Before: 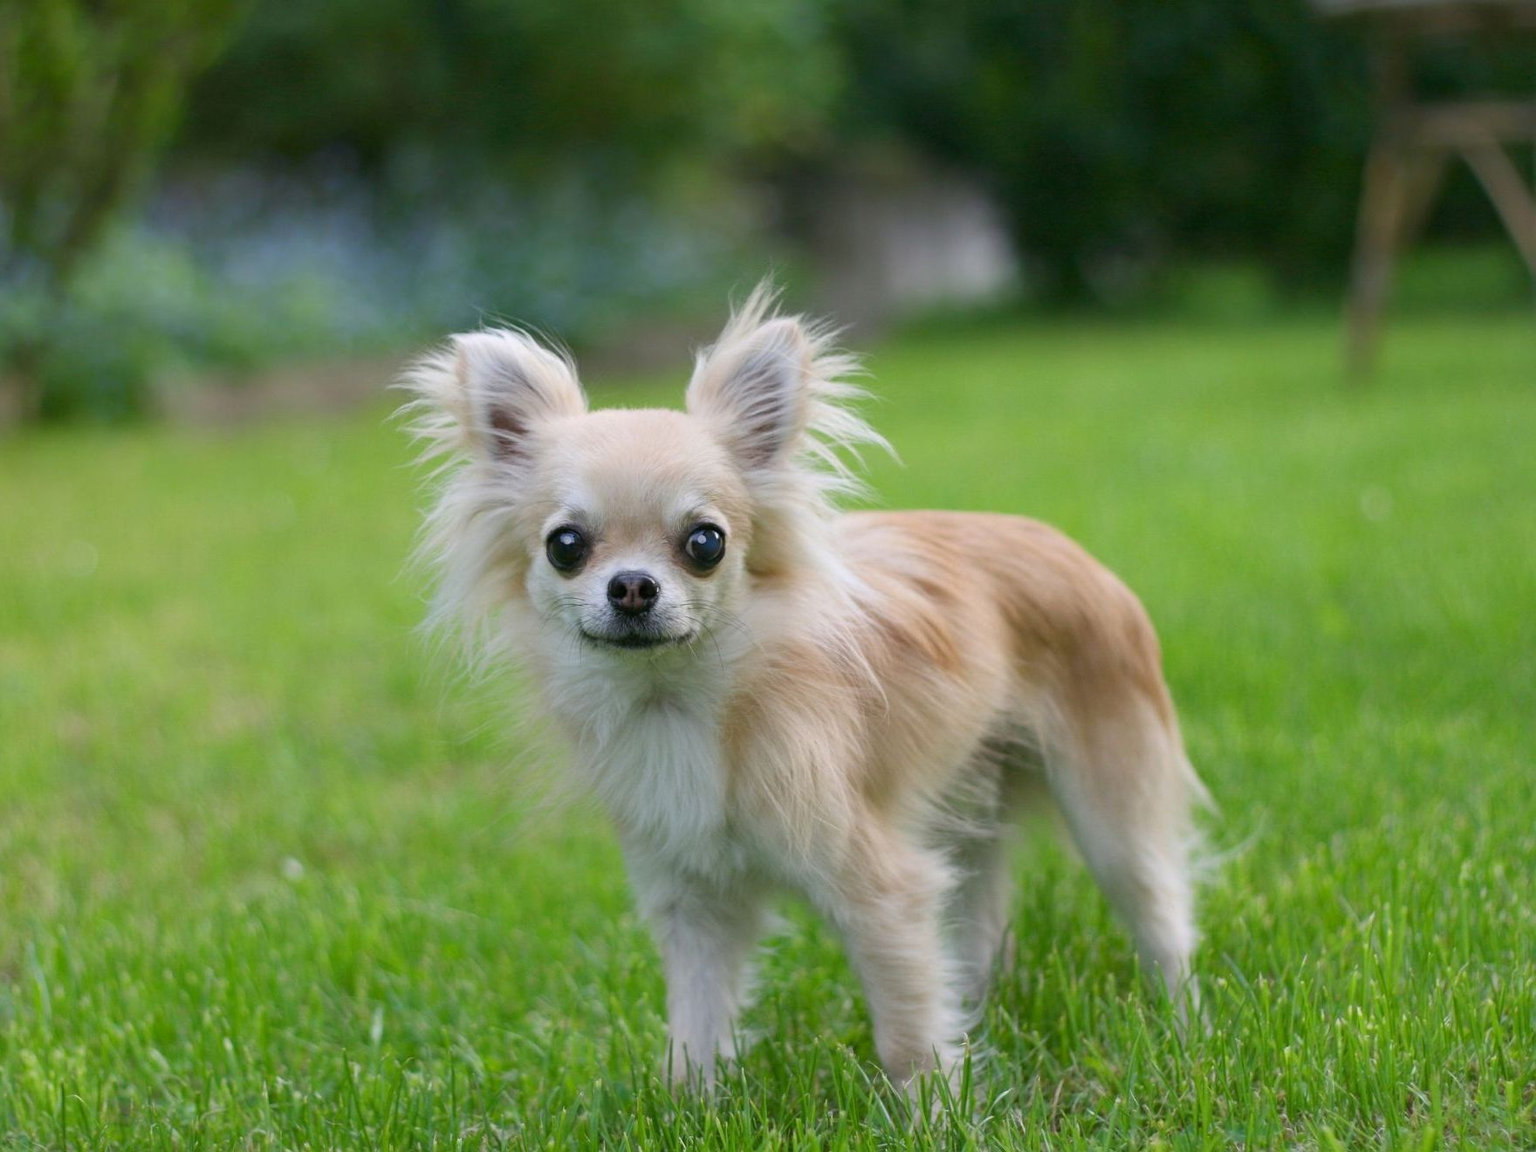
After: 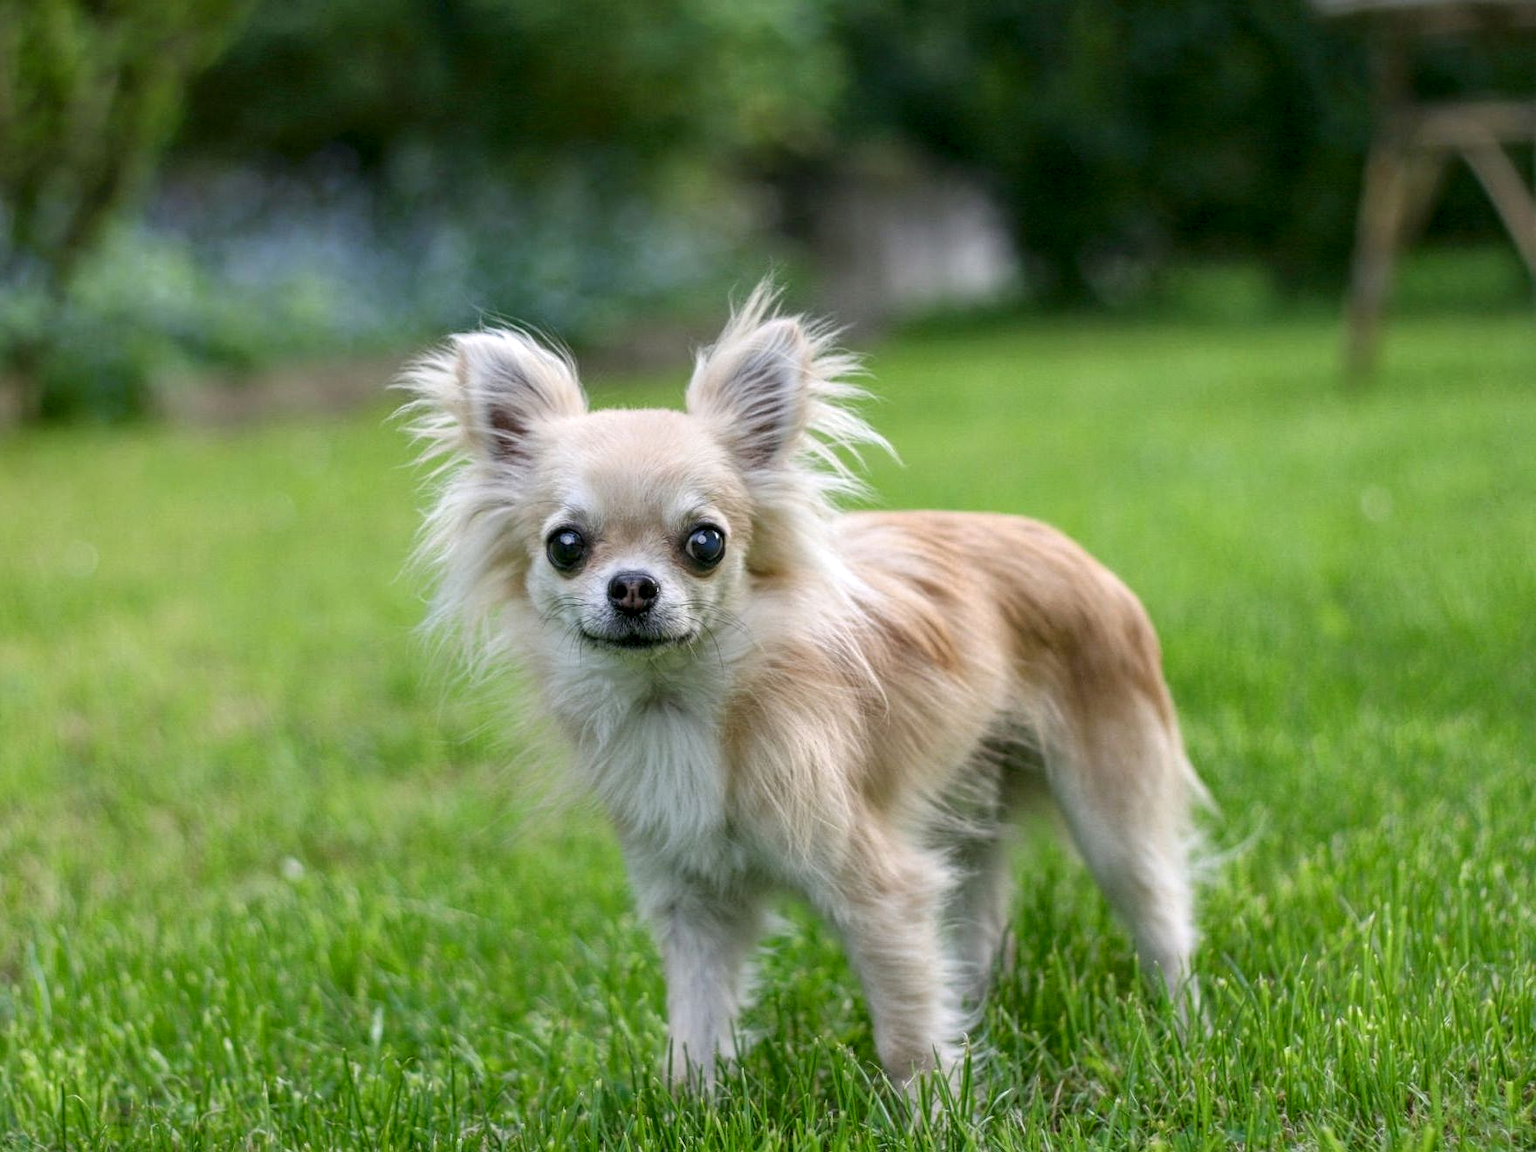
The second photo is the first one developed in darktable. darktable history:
local contrast: highlights 101%, shadows 100%, detail 199%, midtone range 0.2
